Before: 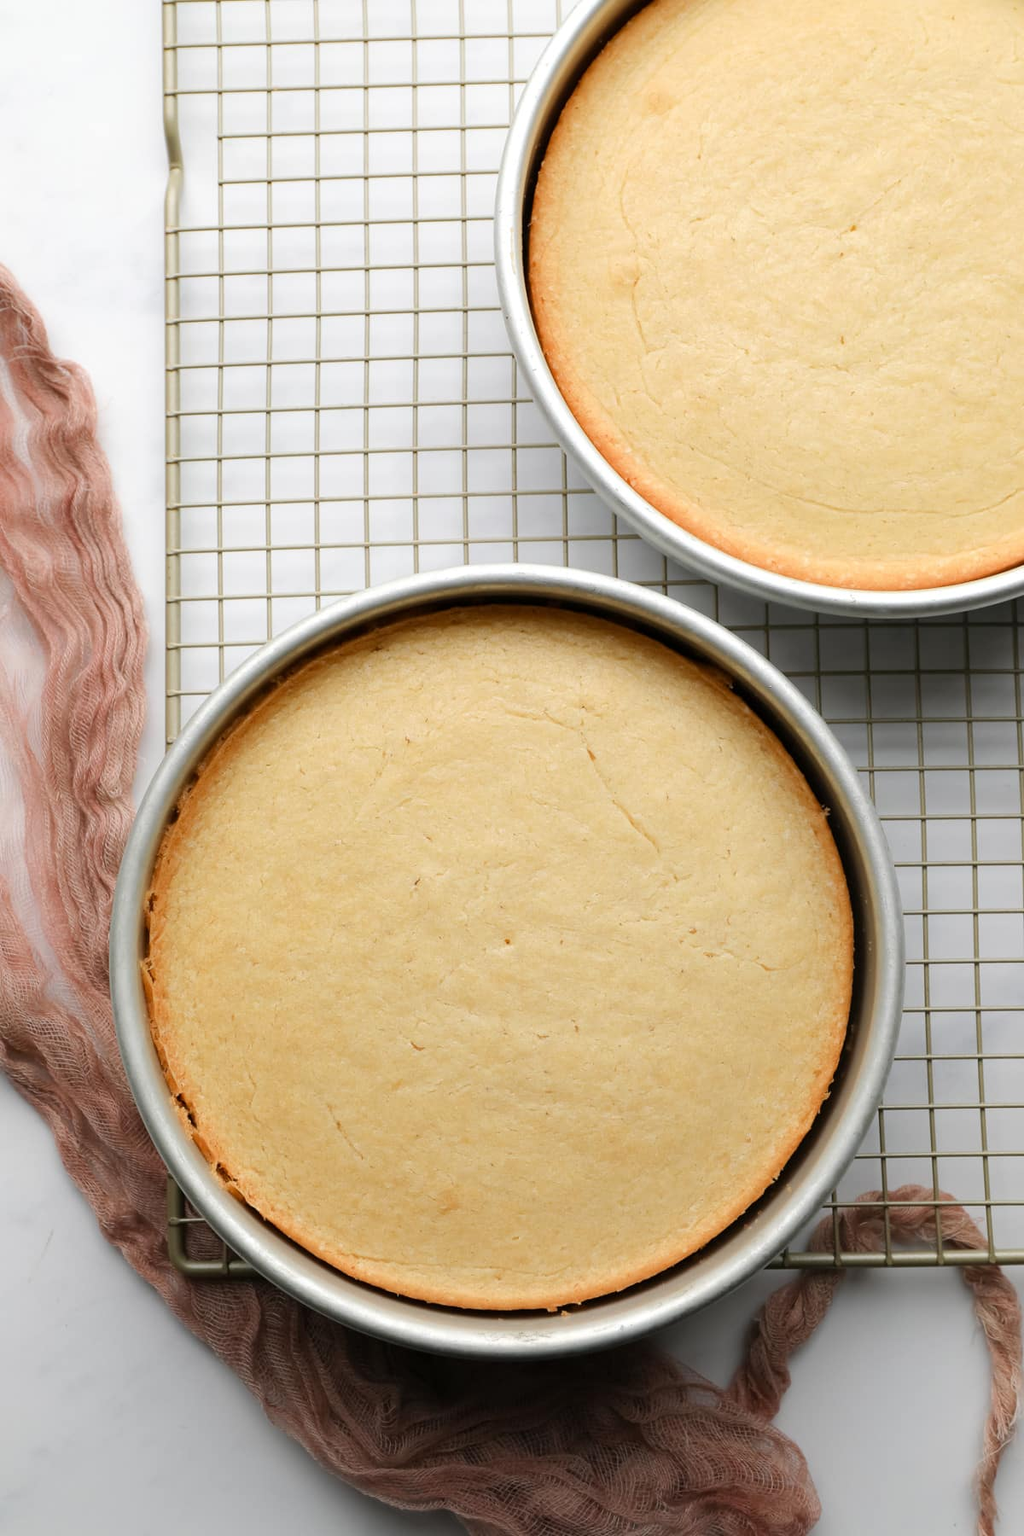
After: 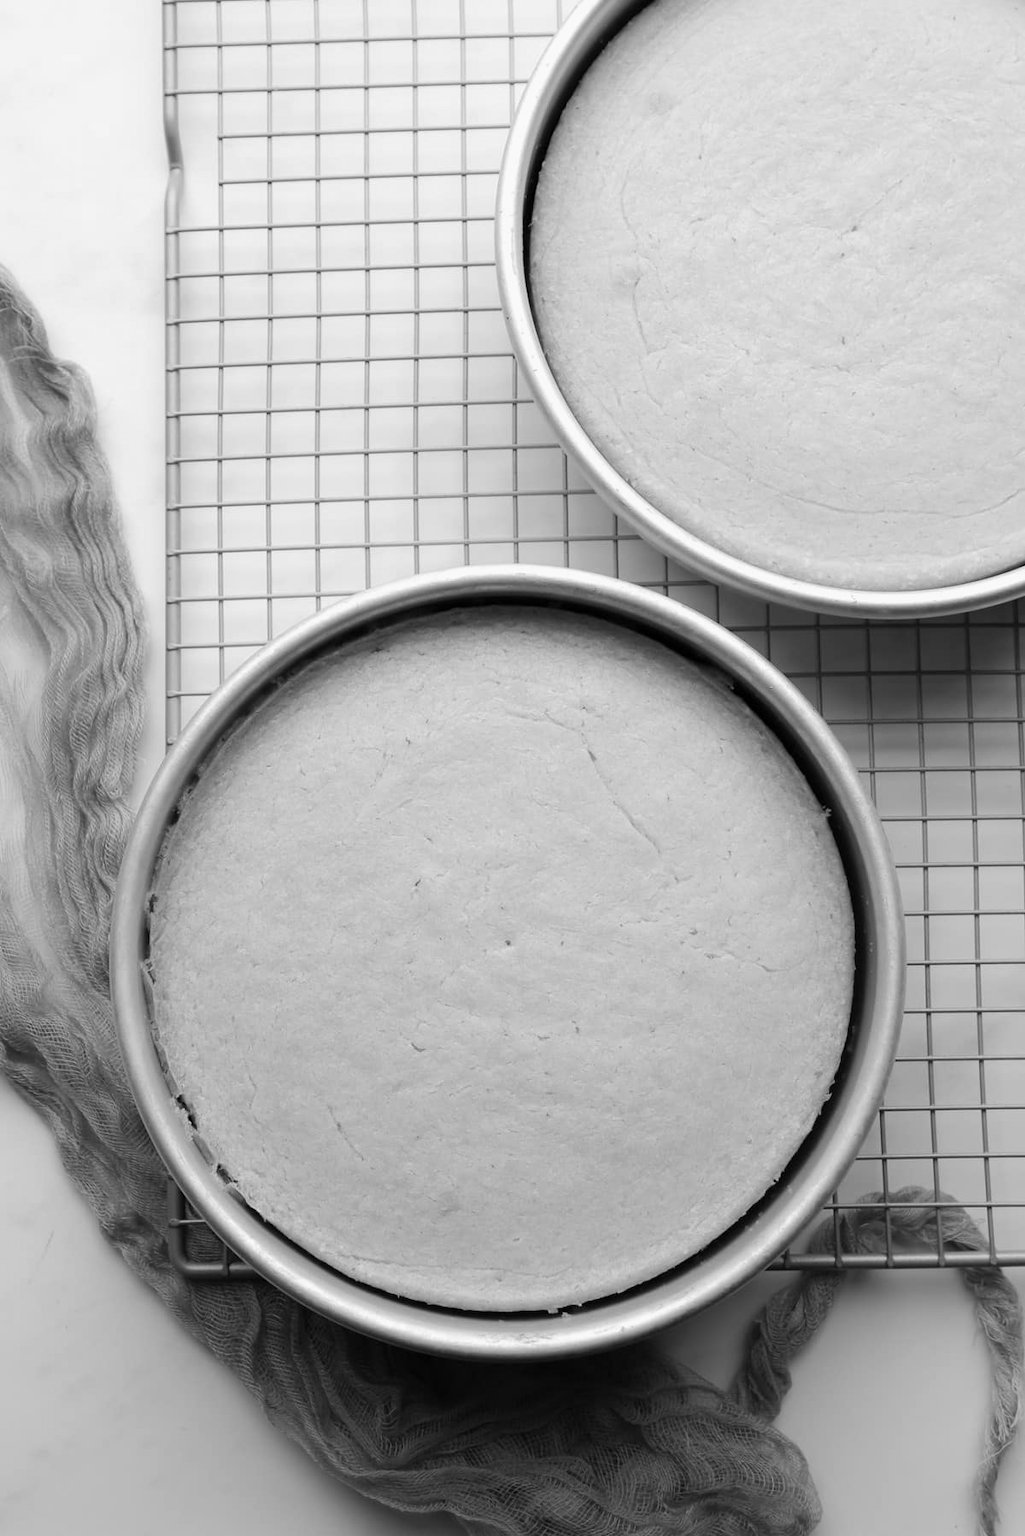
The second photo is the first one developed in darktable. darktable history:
crop: bottom 0.071%
monochrome: a 32, b 64, size 2.3
color zones: curves: ch1 [(0, -0.394) (0.143, -0.394) (0.286, -0.394) (0.429, -0.392) (0.571, -0.391) (0.714, -0.391) (0.857, -0.391) (1, -0.394)]
